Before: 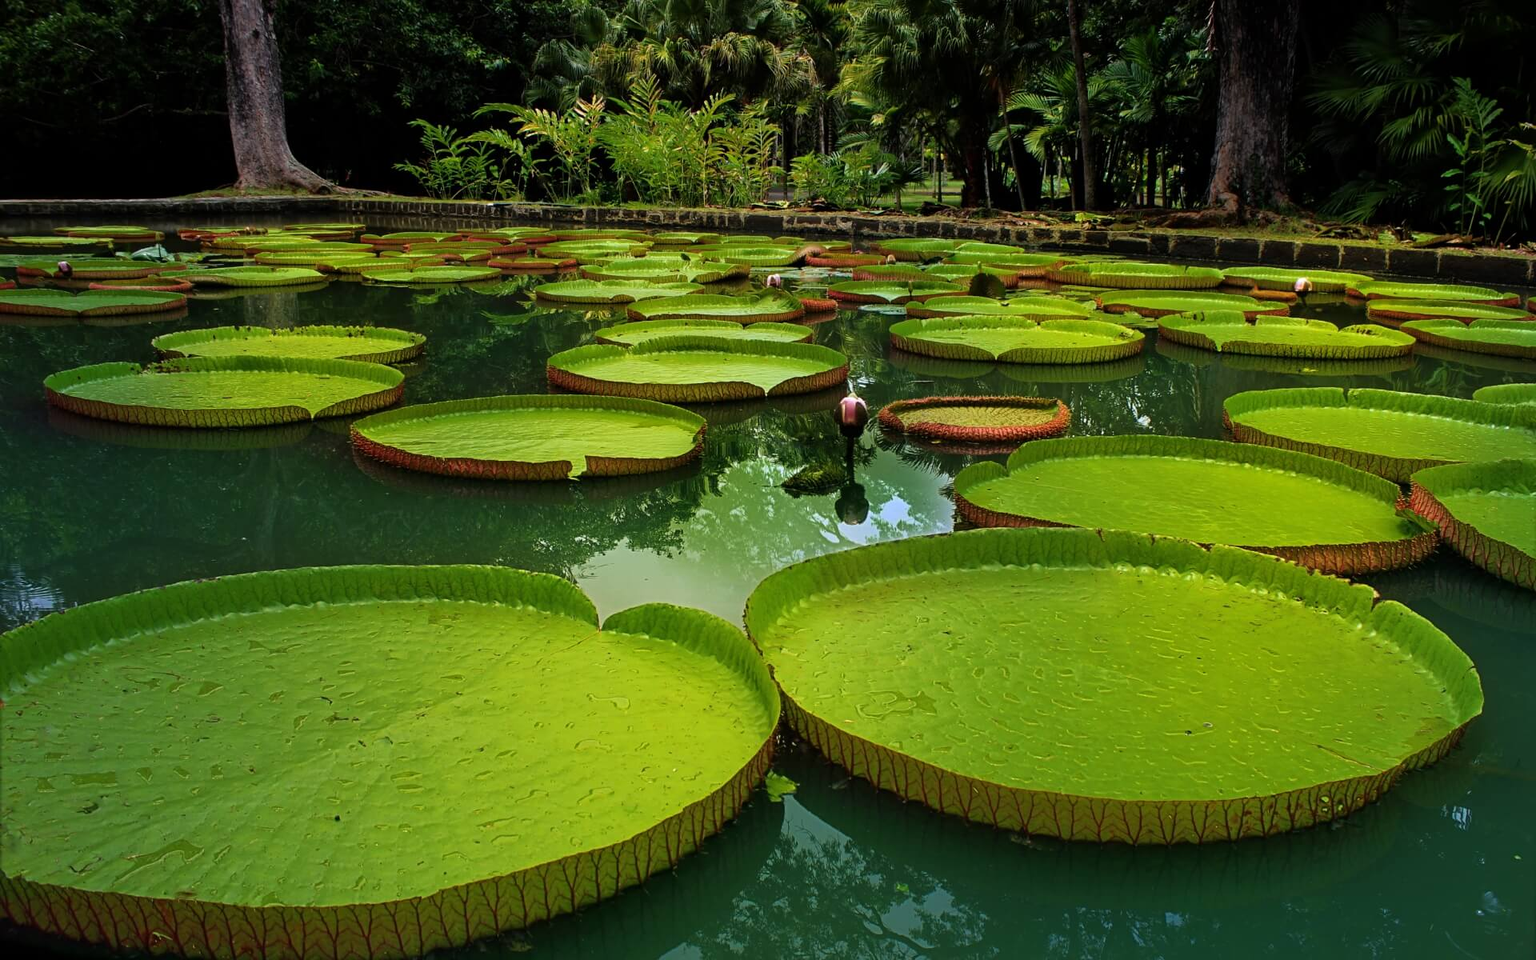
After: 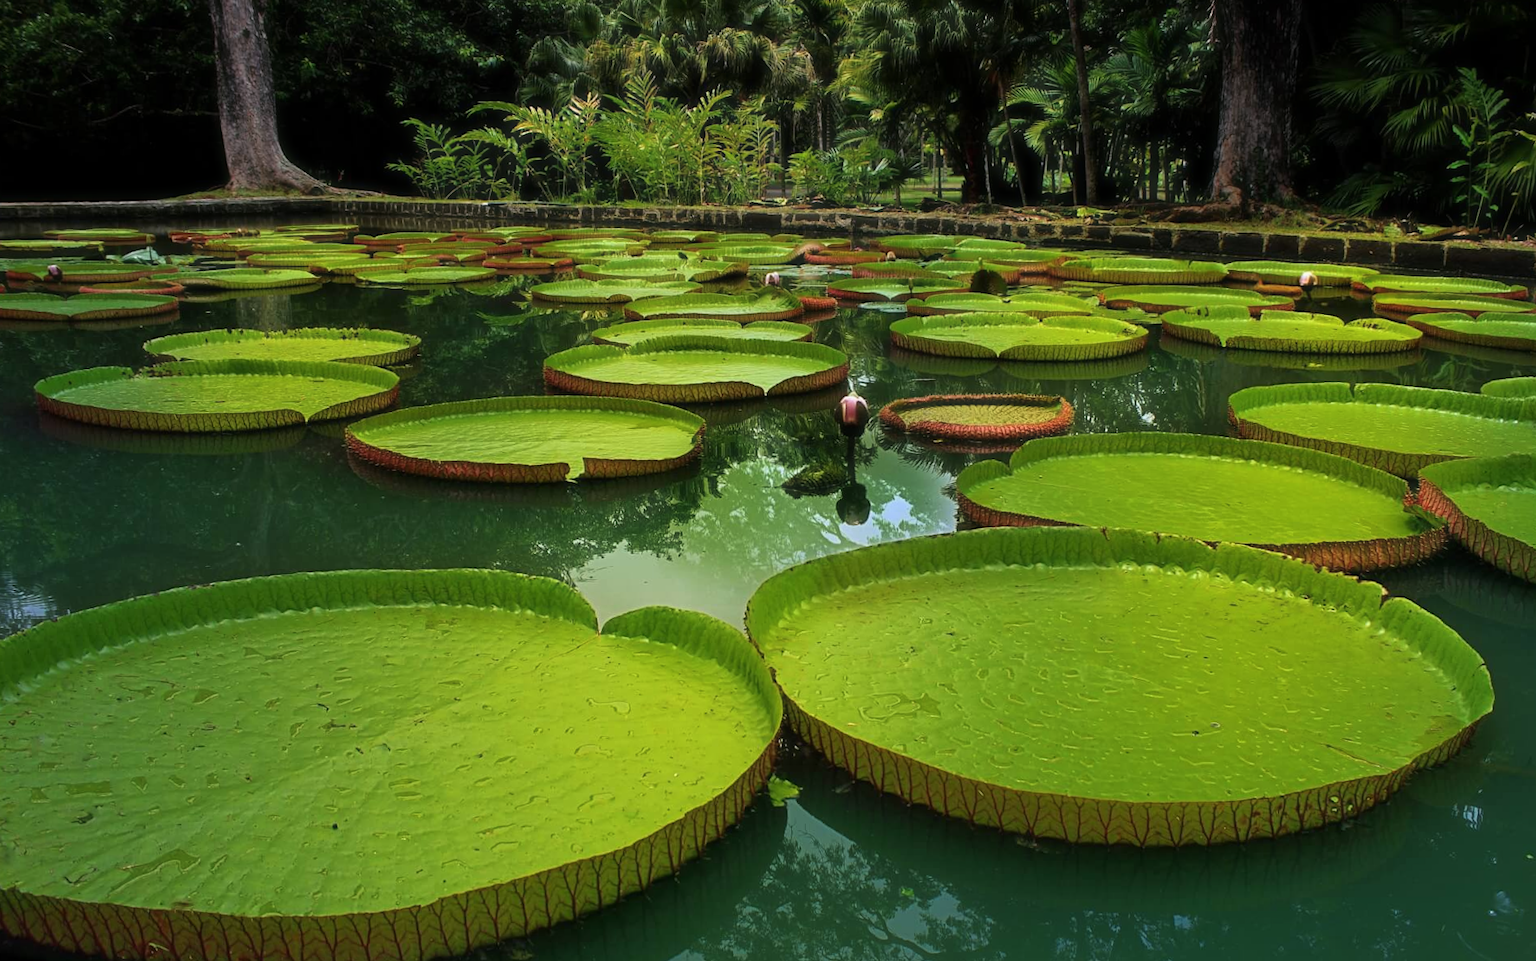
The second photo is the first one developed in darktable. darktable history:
rotate and perspective: rotation -0.45°, automatic cropping original format, crop left 0.008, crop right 0.992, crop top 0.012, crop bottom 0.988
haze removal: strength -0.1, adaptive false
